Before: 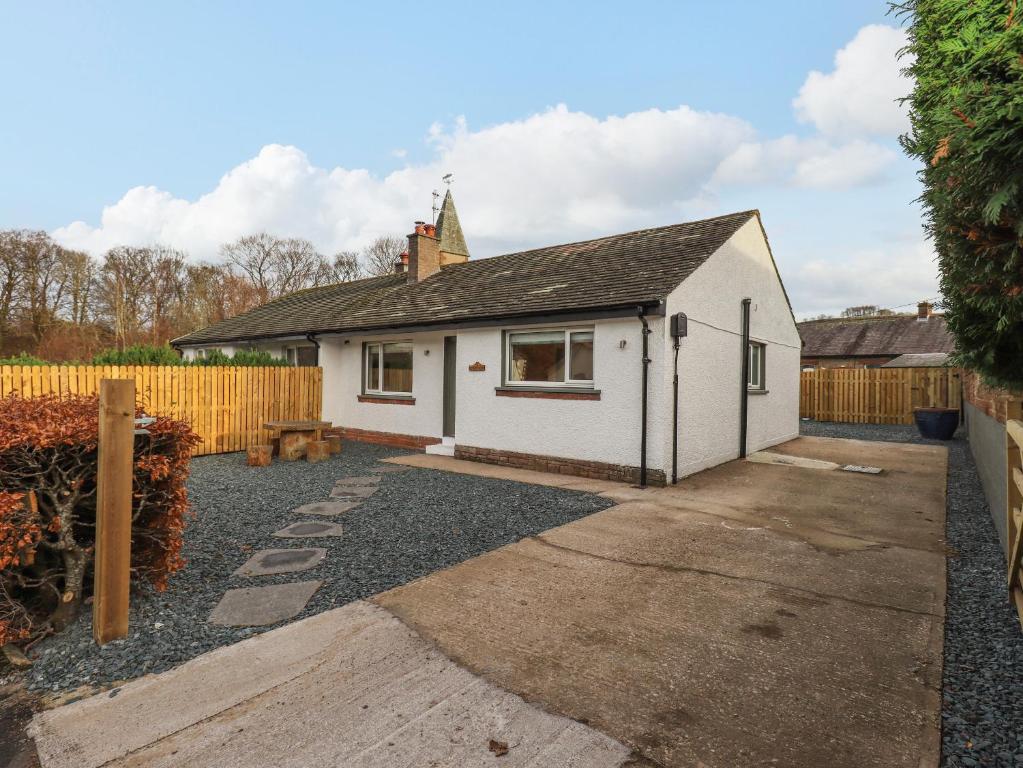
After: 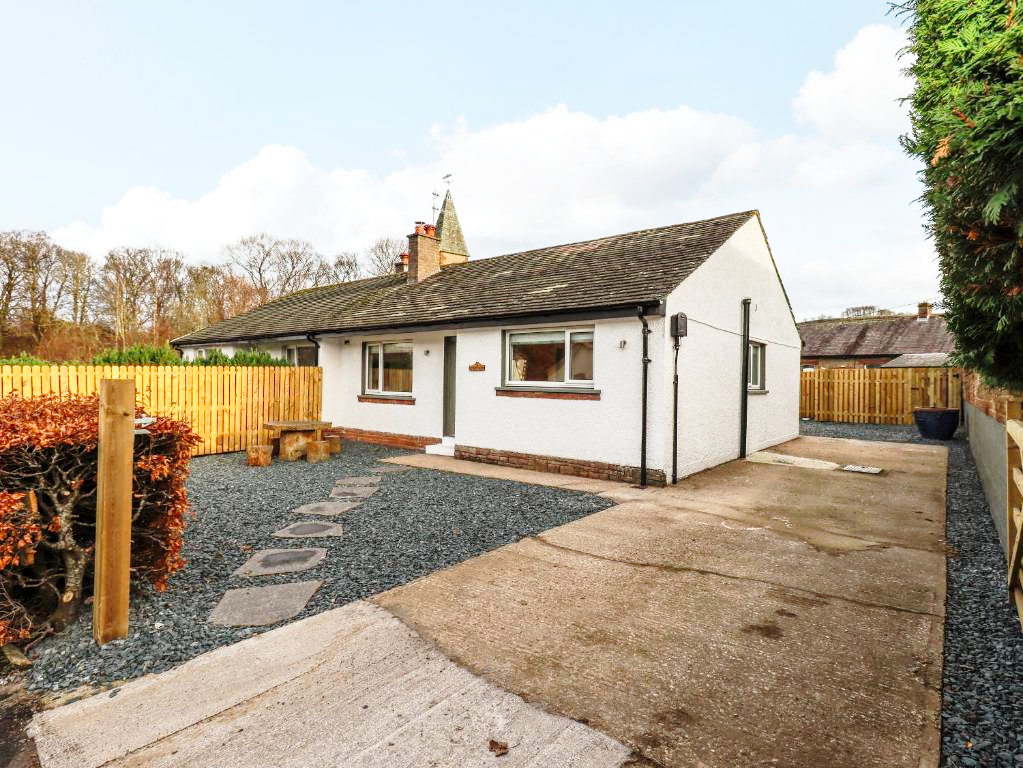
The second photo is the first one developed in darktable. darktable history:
local contrast: highlights 103%, shadows 100%, detail 120%, midtone range 0.2
base curve: curves: ch0 [(0, 0) (0.028, 0.03) (0.121, 0.232) (0.46, 0.748) (0.859, 0.968) (1, 1)], preserve colors none
